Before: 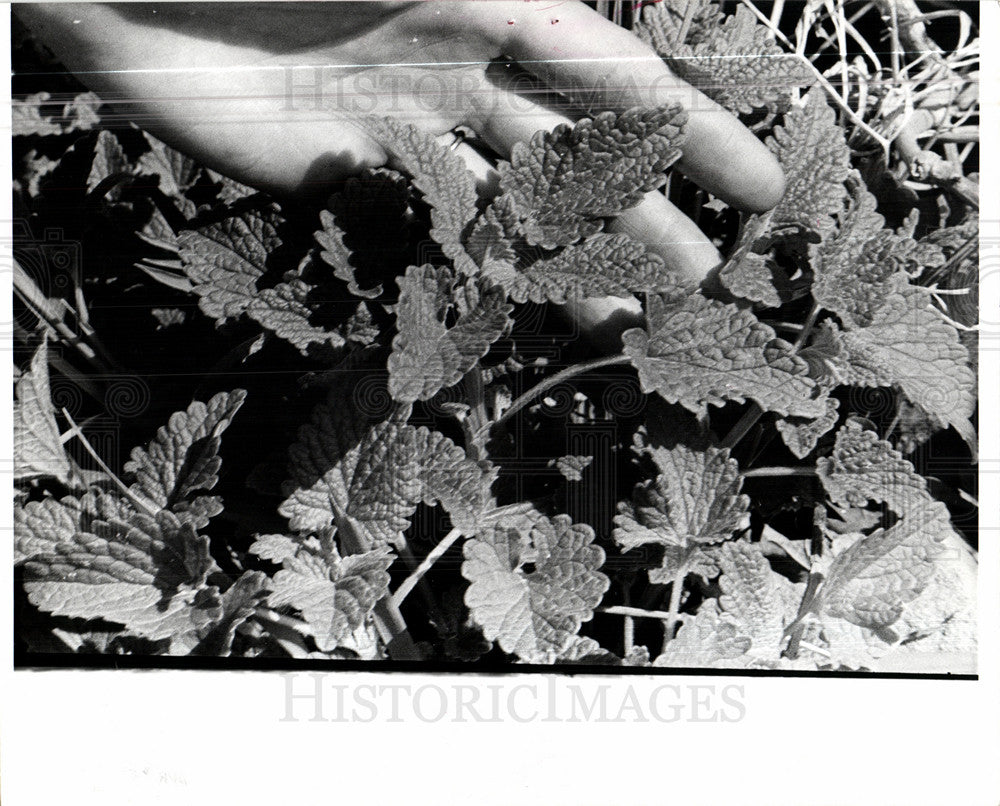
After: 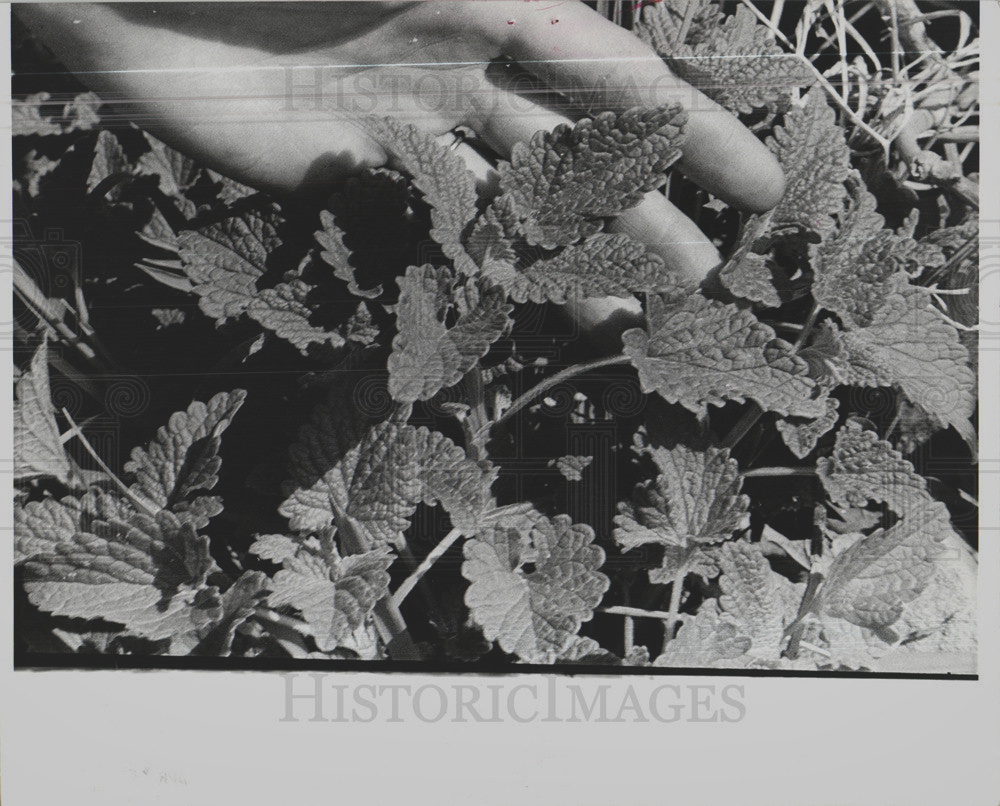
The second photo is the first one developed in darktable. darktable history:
shadows and highlights: on, module defaults
exposure: black level correction -0.015, exposure -0.516 EV, compensate highlight preservation false
